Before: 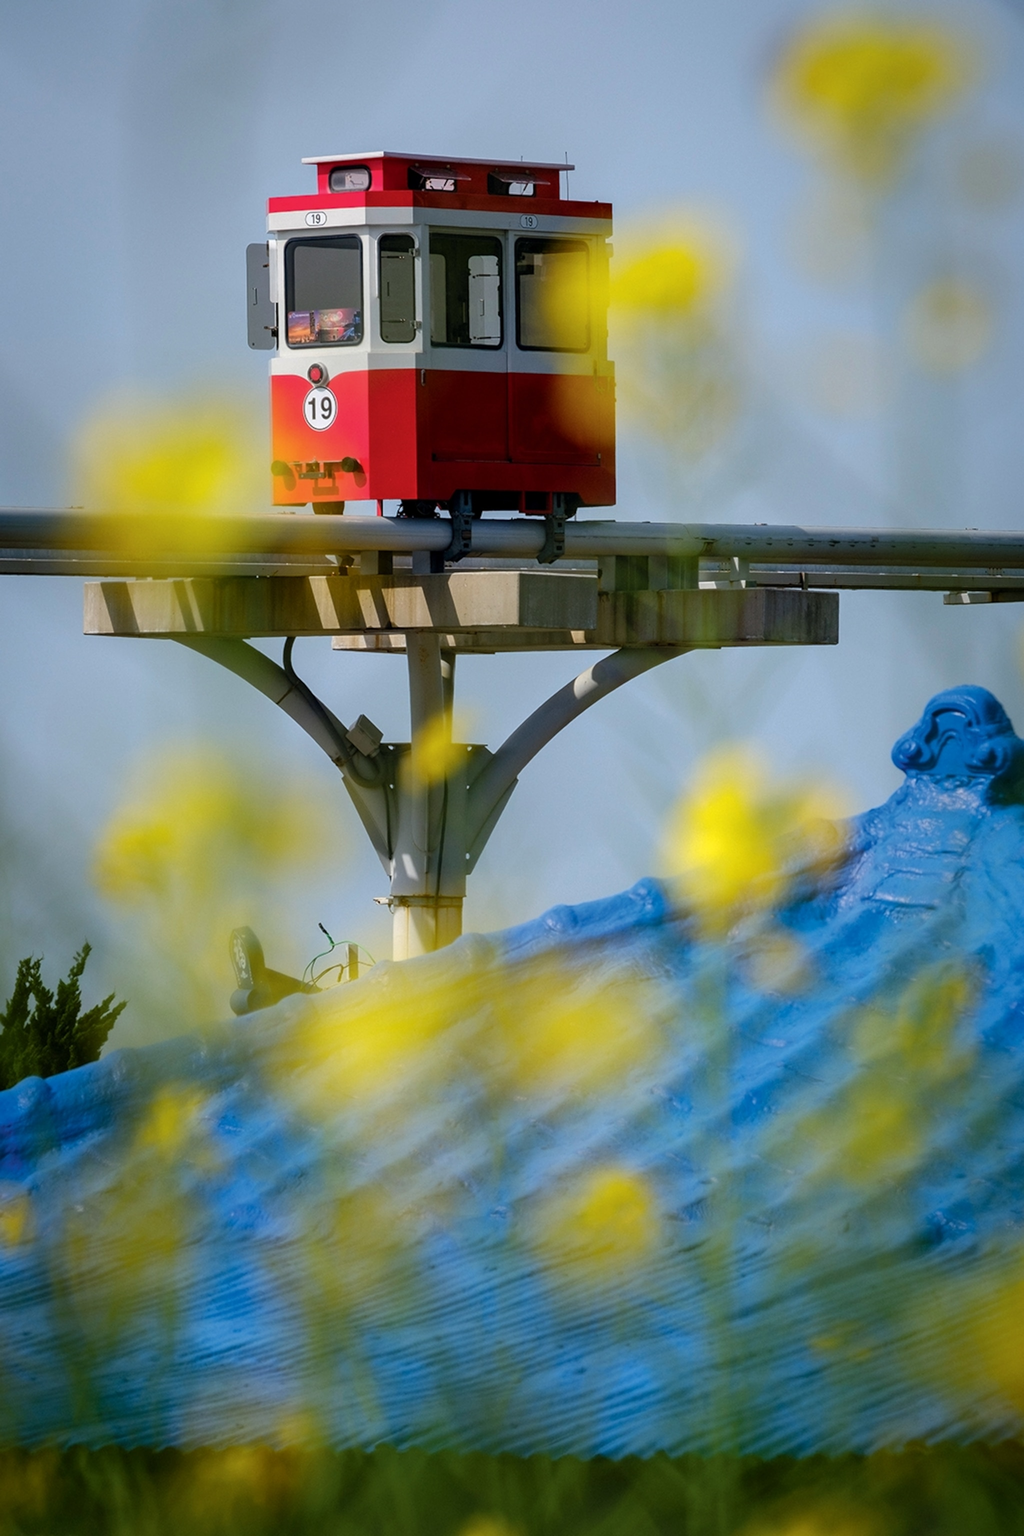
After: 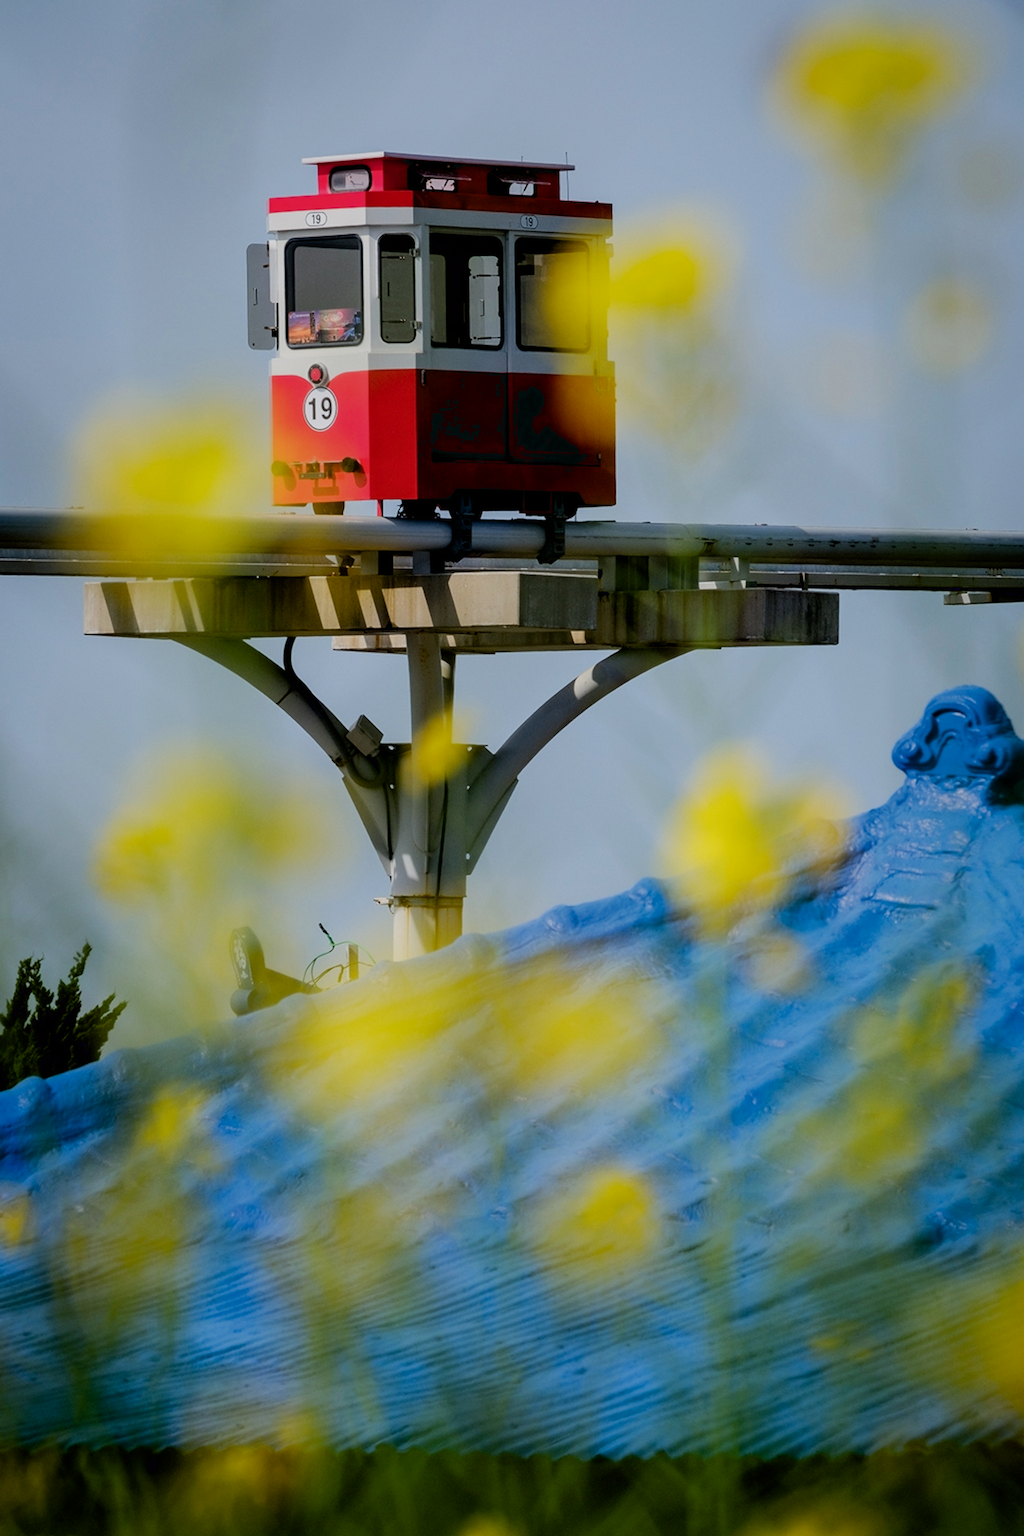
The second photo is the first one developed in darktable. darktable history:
filmic rgb: black relative exposure -7.65 EV, white relative exposure 4.56 EV, hardness 3.61, contrast 1.05
exposure: black level correction 0.007, compensate highlight preservation false
